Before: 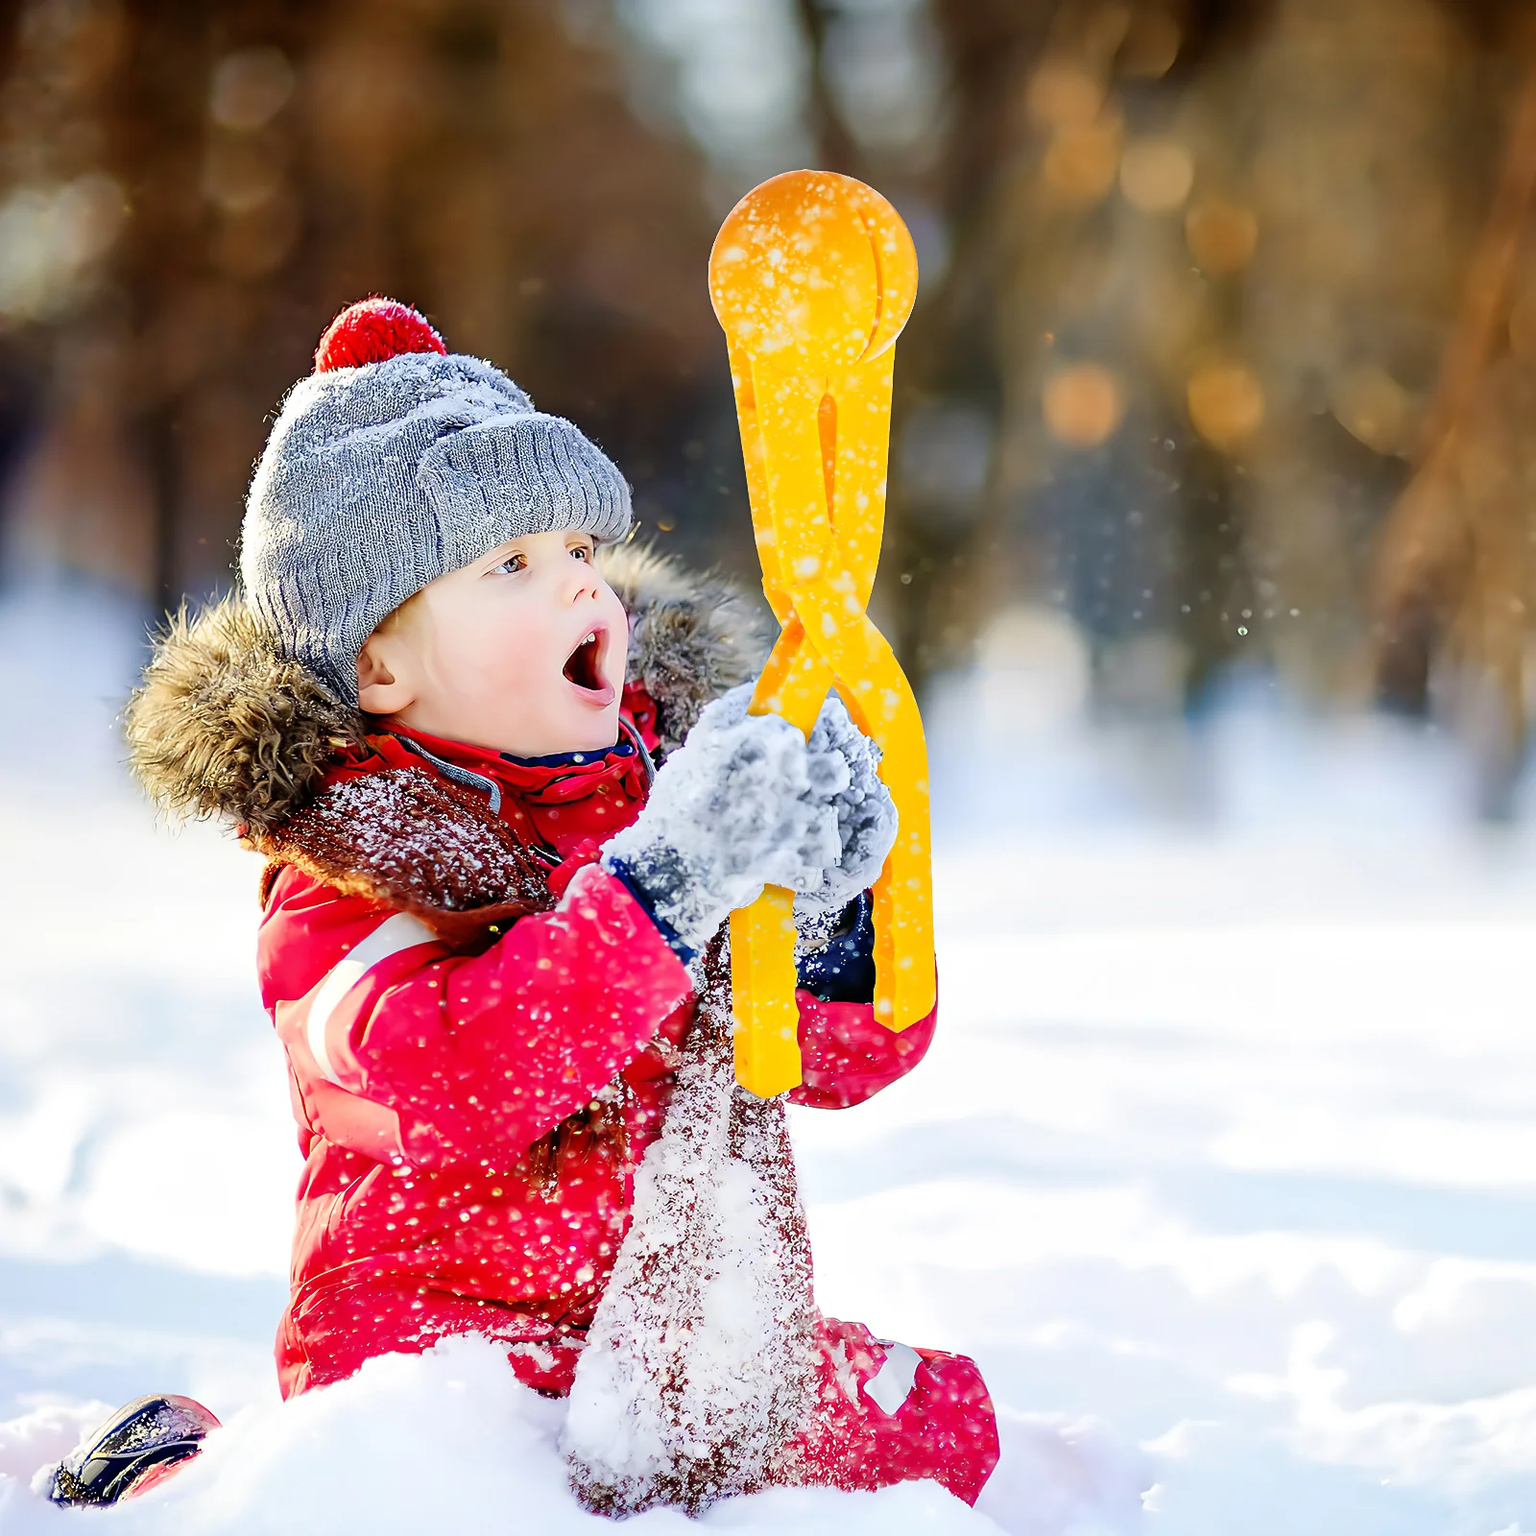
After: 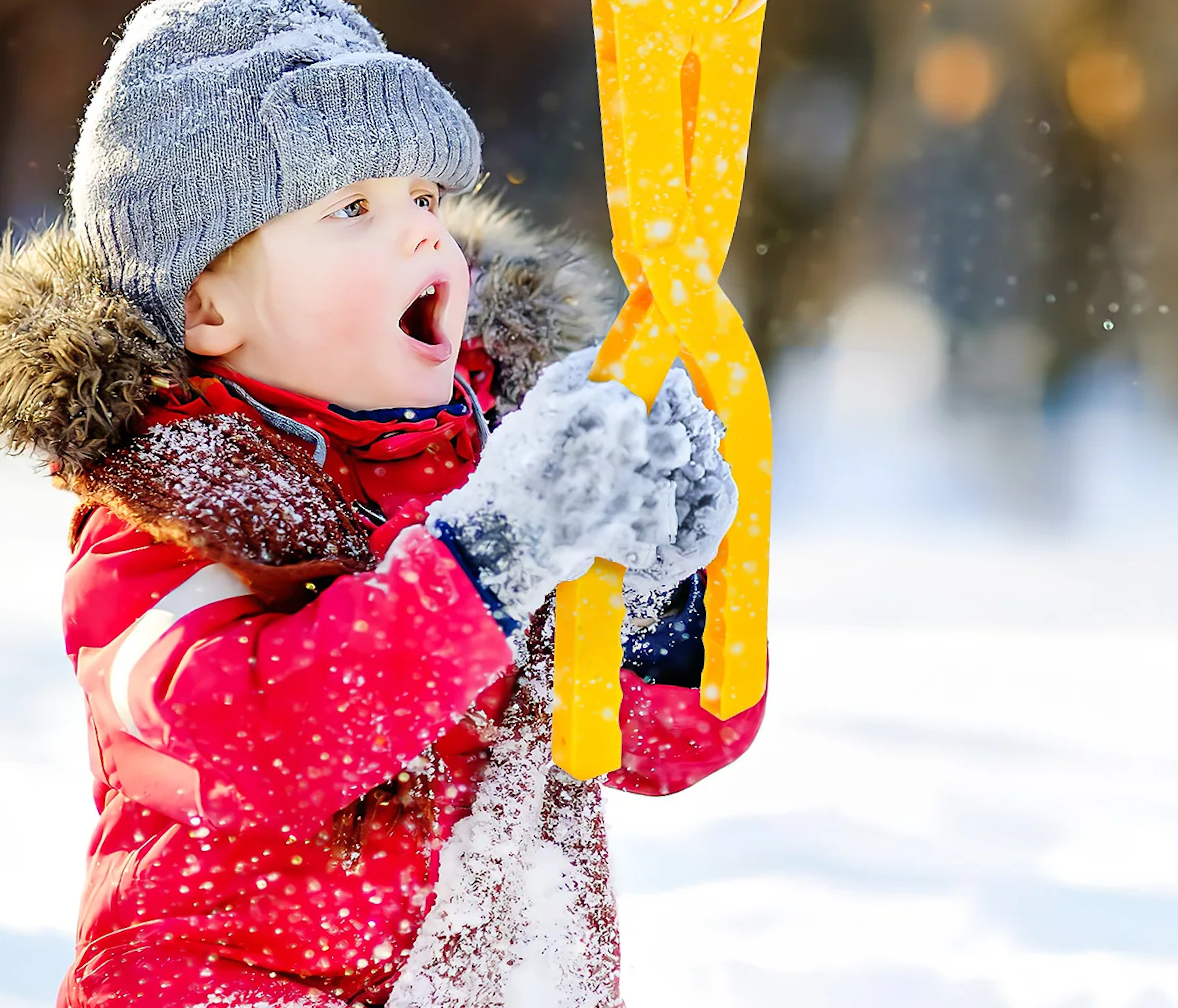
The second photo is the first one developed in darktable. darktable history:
crop and rotate: angle -3.57°, left 9.879%, top 21.054%, right 11.993%, bottom 12.121%
